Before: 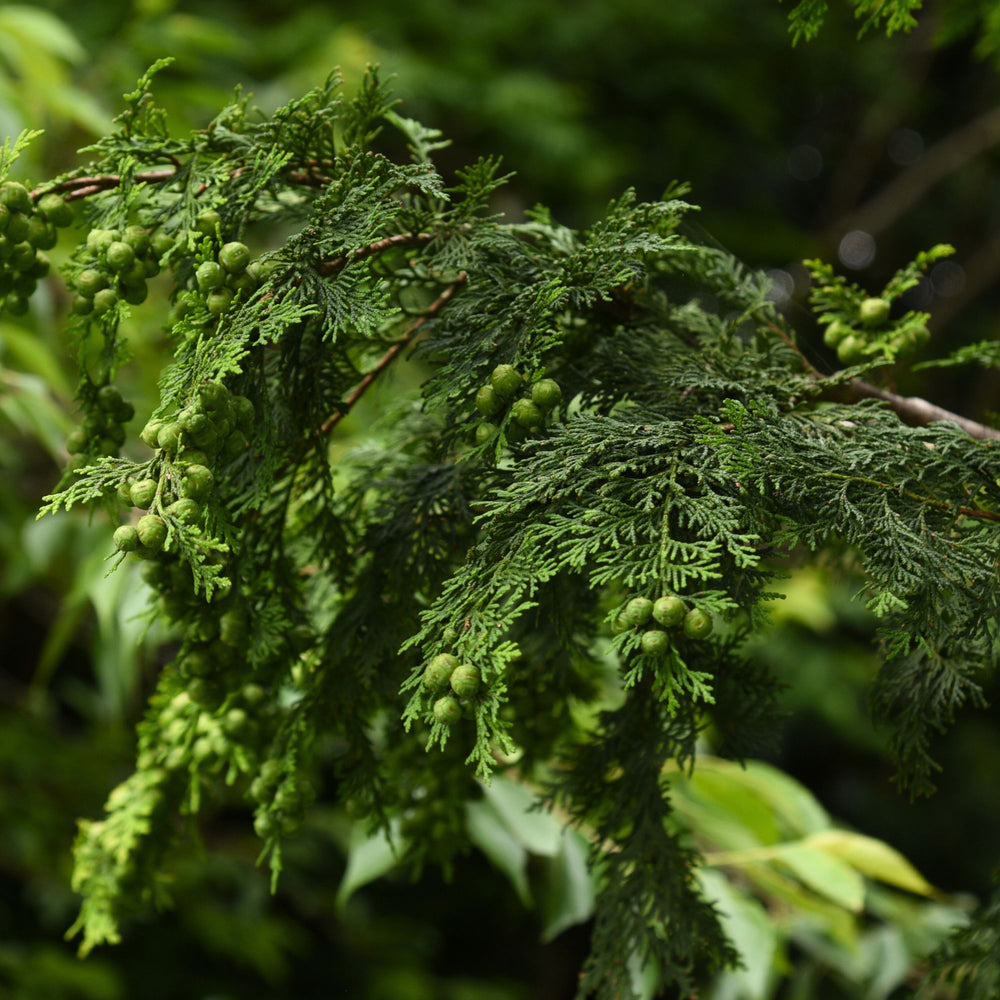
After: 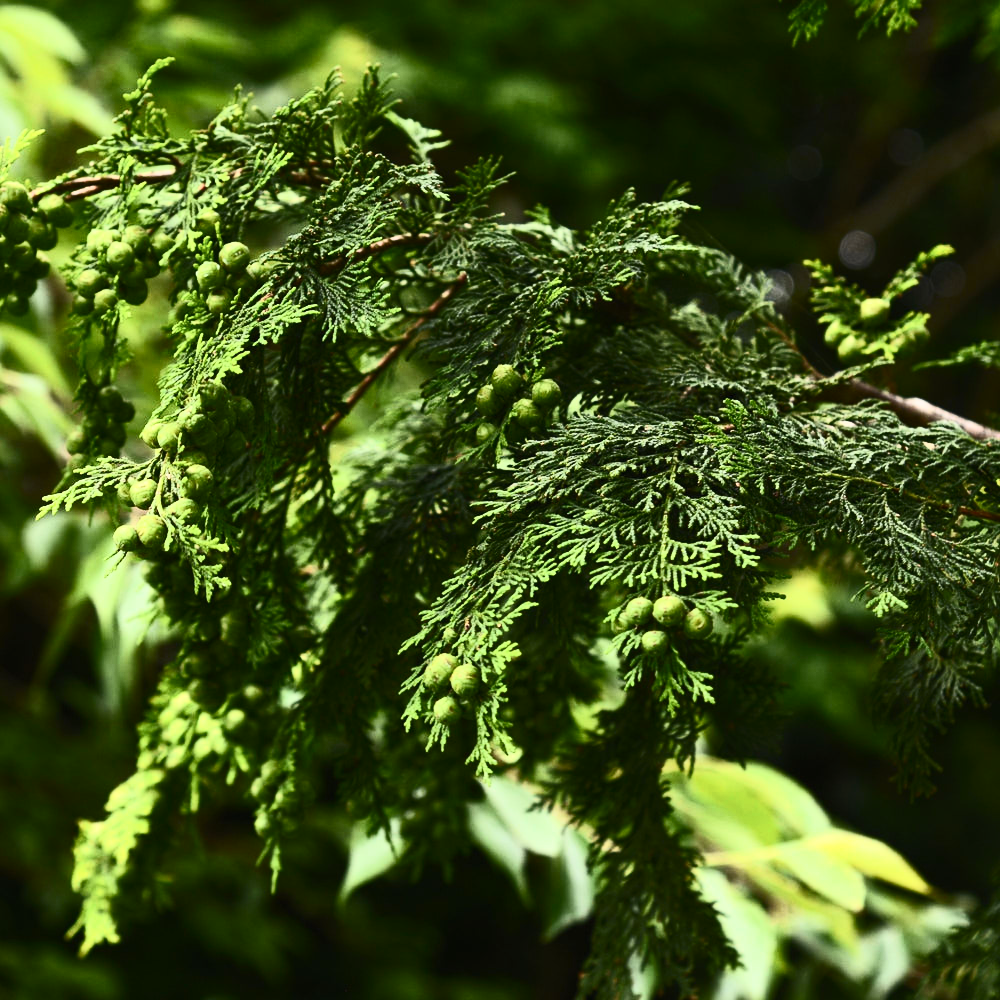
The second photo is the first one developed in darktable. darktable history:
contrast brightness saturation: contrast 0.617, brightness 0.327, saturation 0.136
